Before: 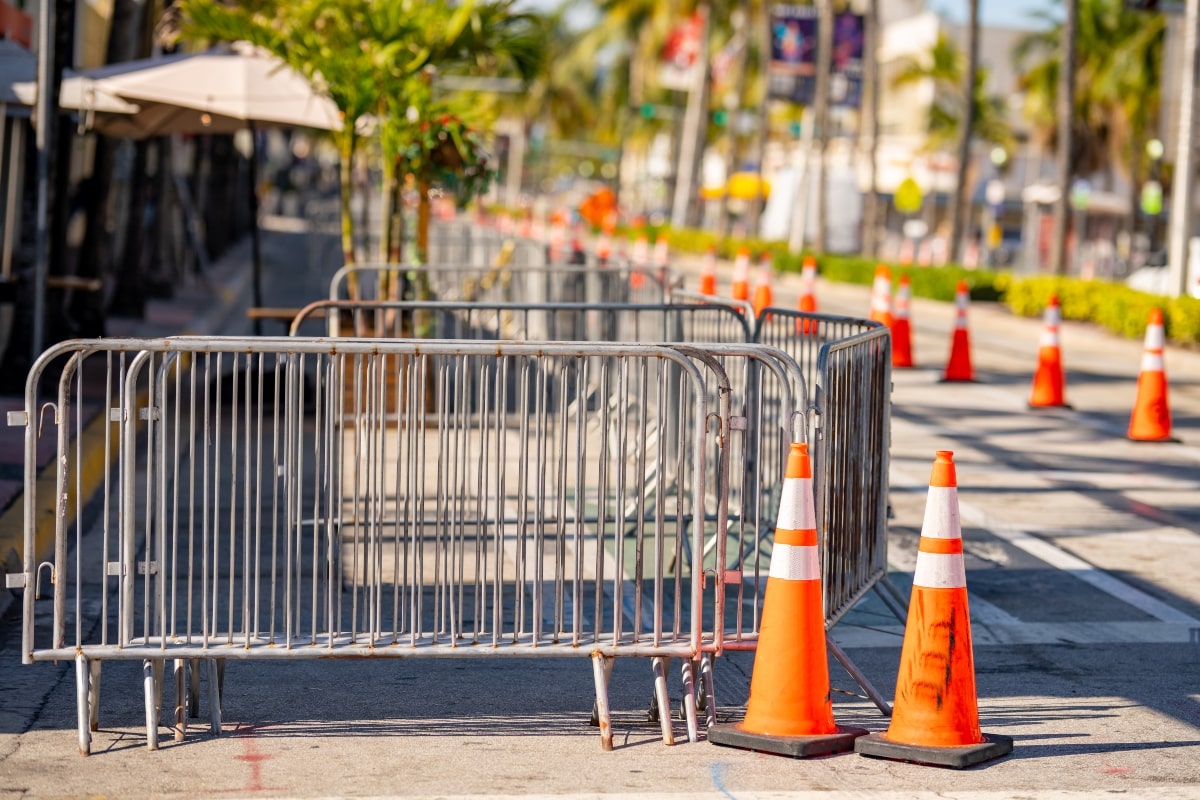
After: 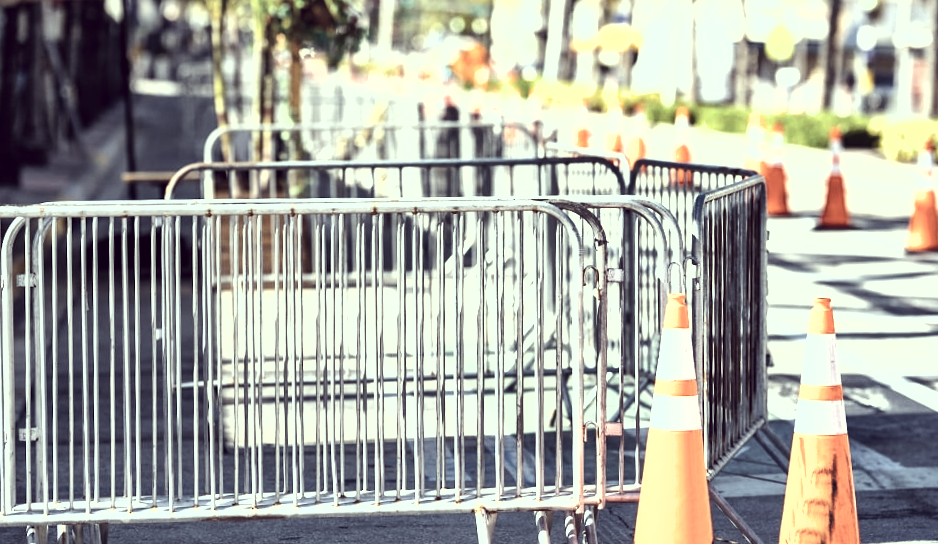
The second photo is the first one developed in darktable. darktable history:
color correction: highlights a* -20.17, highlights b* 20.27, shadows a* 20.03, shadows b* -20.46, saturation 0.43
crop: left 9.712%, top 16.928%, right 10.845%, bottom 12.332%
shadows and highlights: low approximation 0.01, soften with gaussian
exposure: black level correction 0, exposure 0.7 EV, compensate exposure bias true, compensate highlight preservation false
tone equalizer: -8 EV -0.75 EV, -7 EV -0.7 EV, -6 EV -0.6 EV, -5 EV -0.4 EV, -3 EV 0.4 EV, -2 EV 0.6 EV, -1 EV 0.7 EV, +0 EV 0.75 EV, edges refinement/feathering 500, mask exposure compensation -1.57 EV, preserve details no
color calibration: x 0.37, y 0.377, temperature 4289.93 K
rotate and perspective: rotation -1.42°, crop left 0.016, crop right 0.984, crop top 0.035, crop bottom 0.965
